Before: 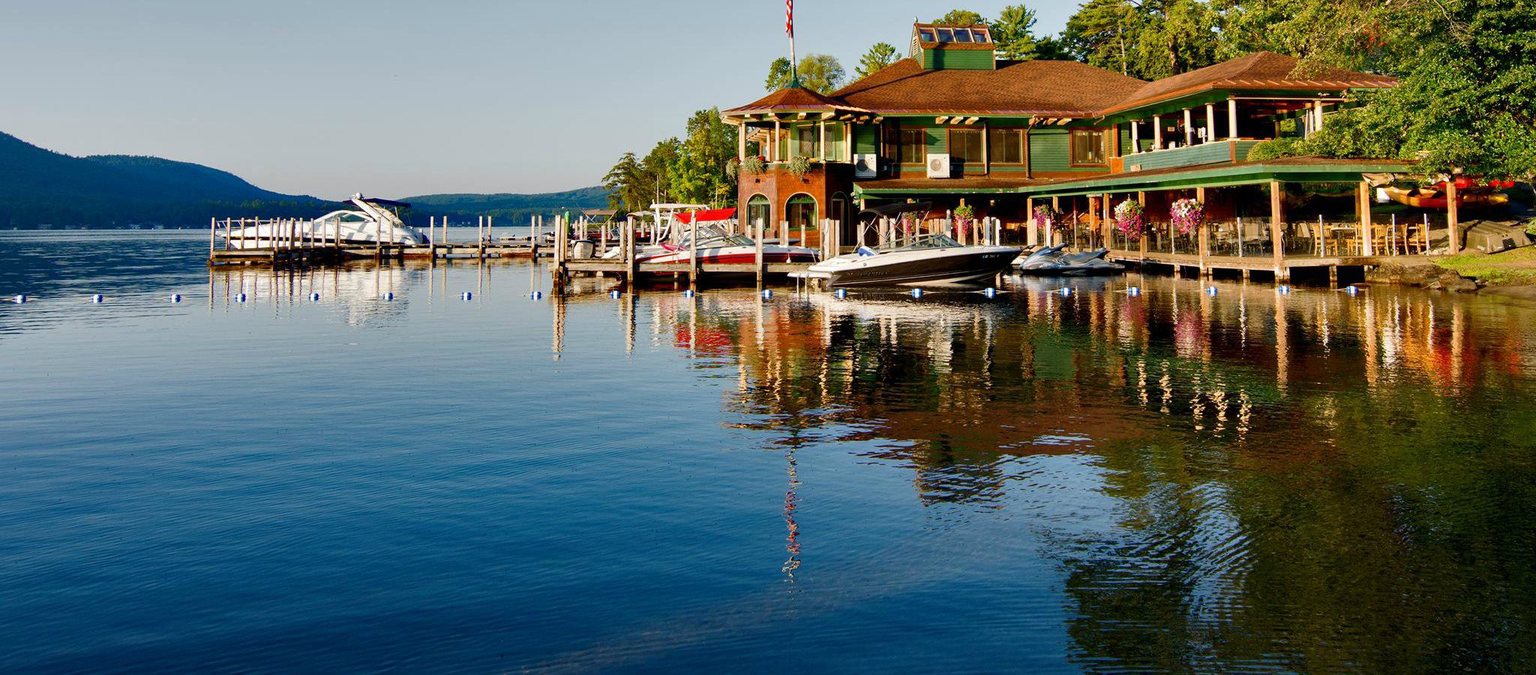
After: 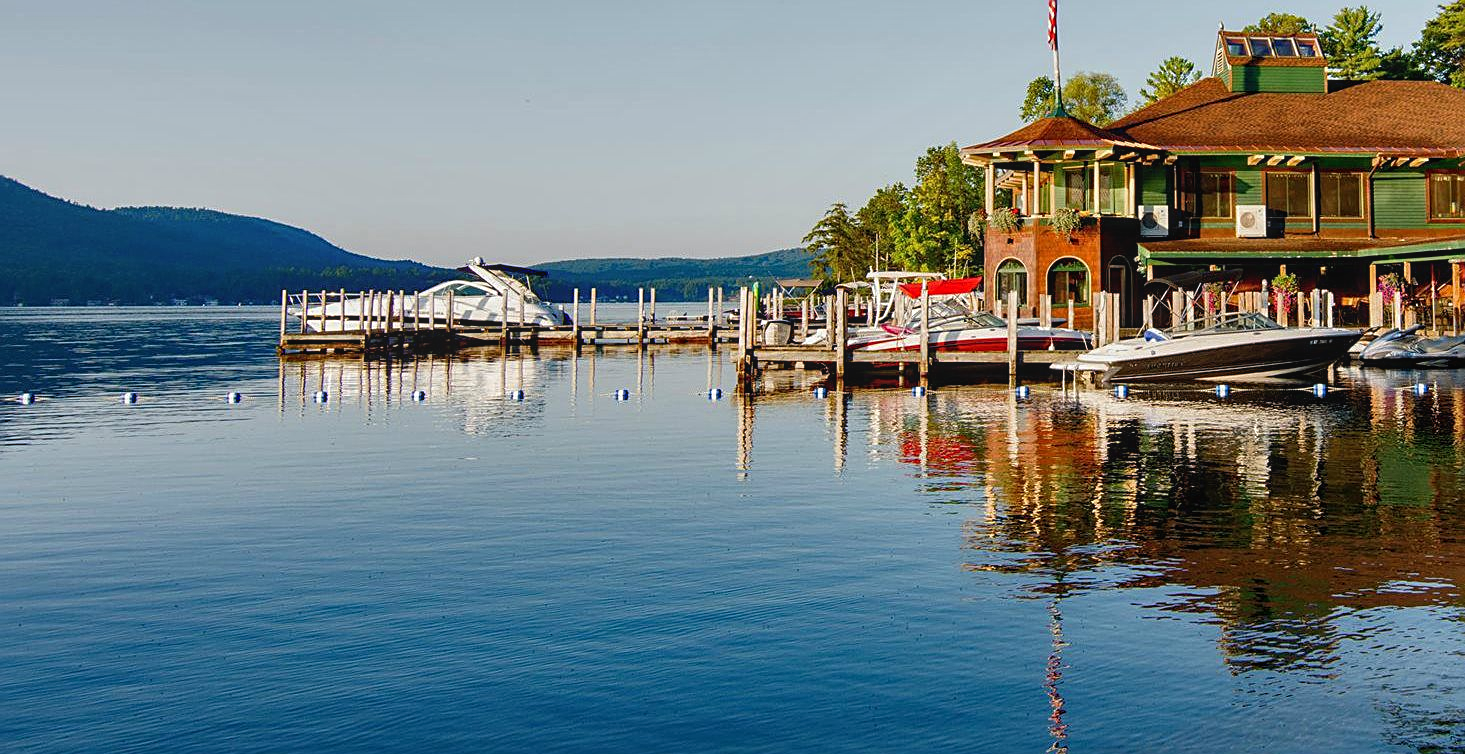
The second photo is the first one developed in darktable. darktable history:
local contrast: detail 109%
crop: right 28.441%, bottom 16.222%
sharpen: on, module defaults
